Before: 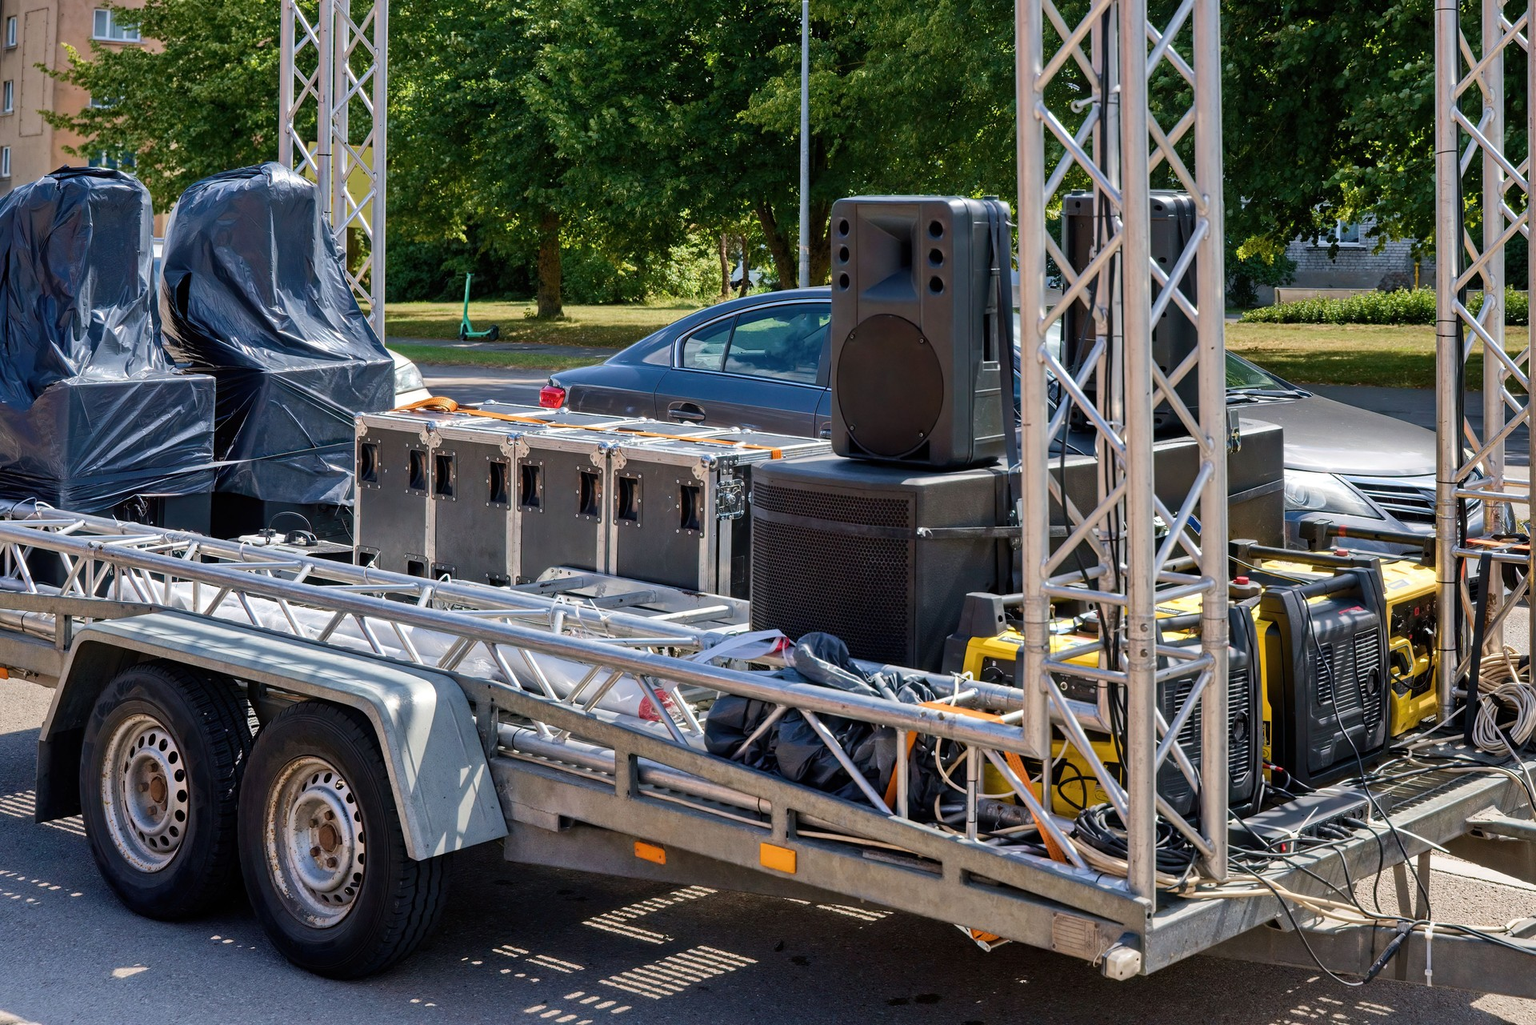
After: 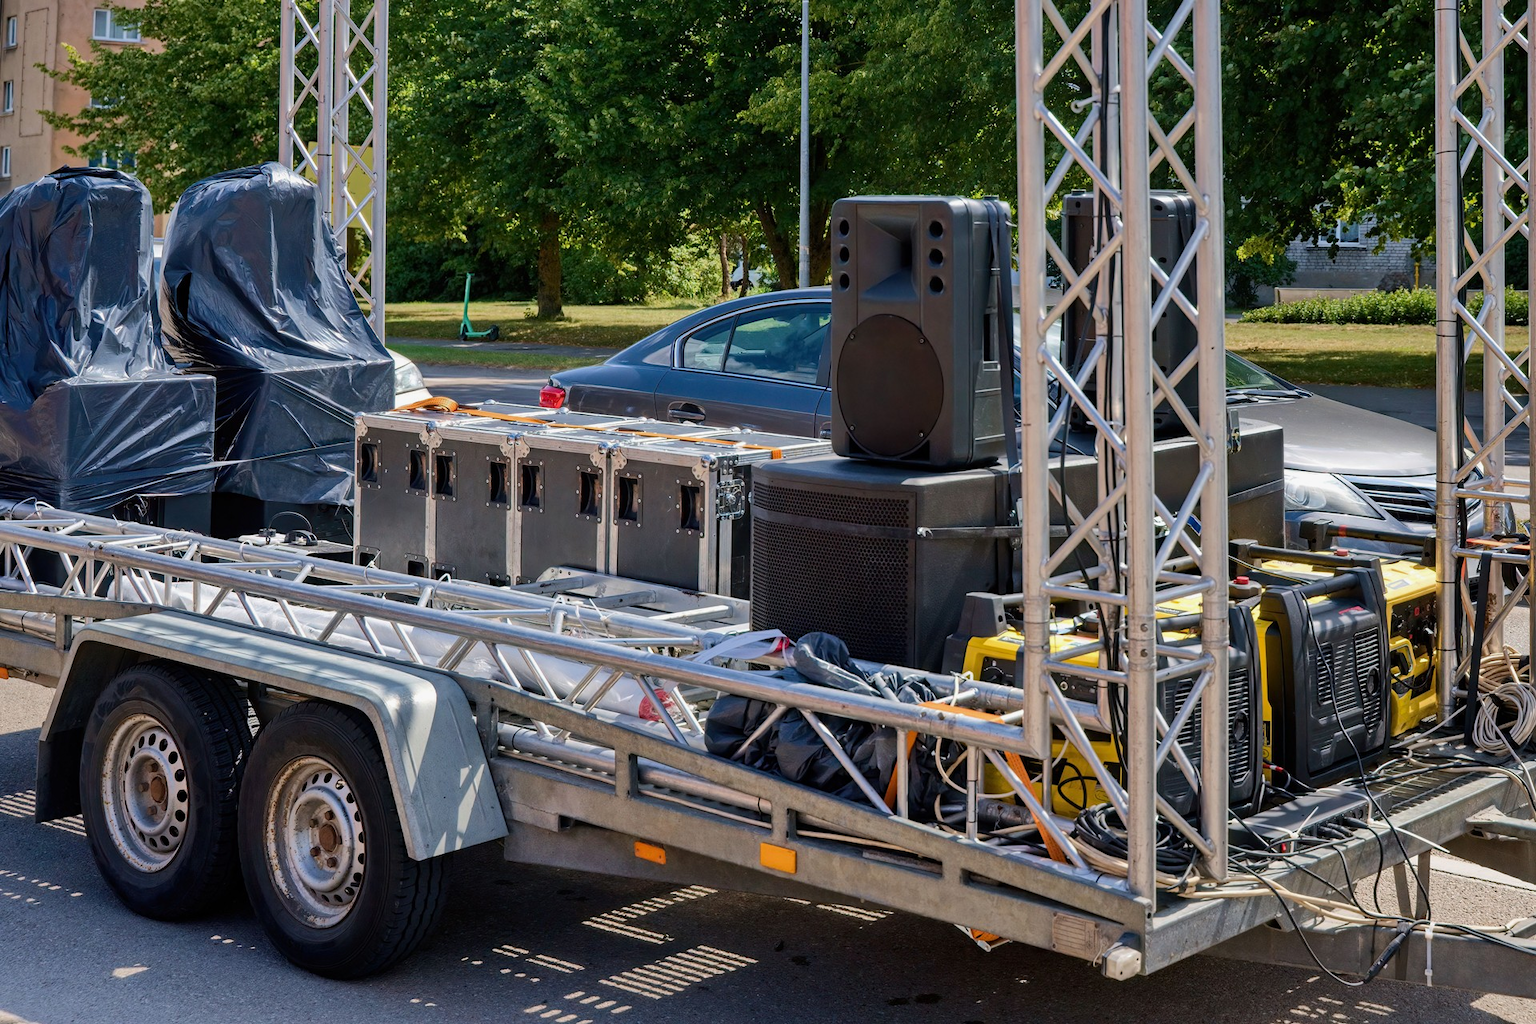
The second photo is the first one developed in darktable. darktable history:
shadows and highlights: shadows -19.97, white point adjustment -2.11, highlights -34.89
